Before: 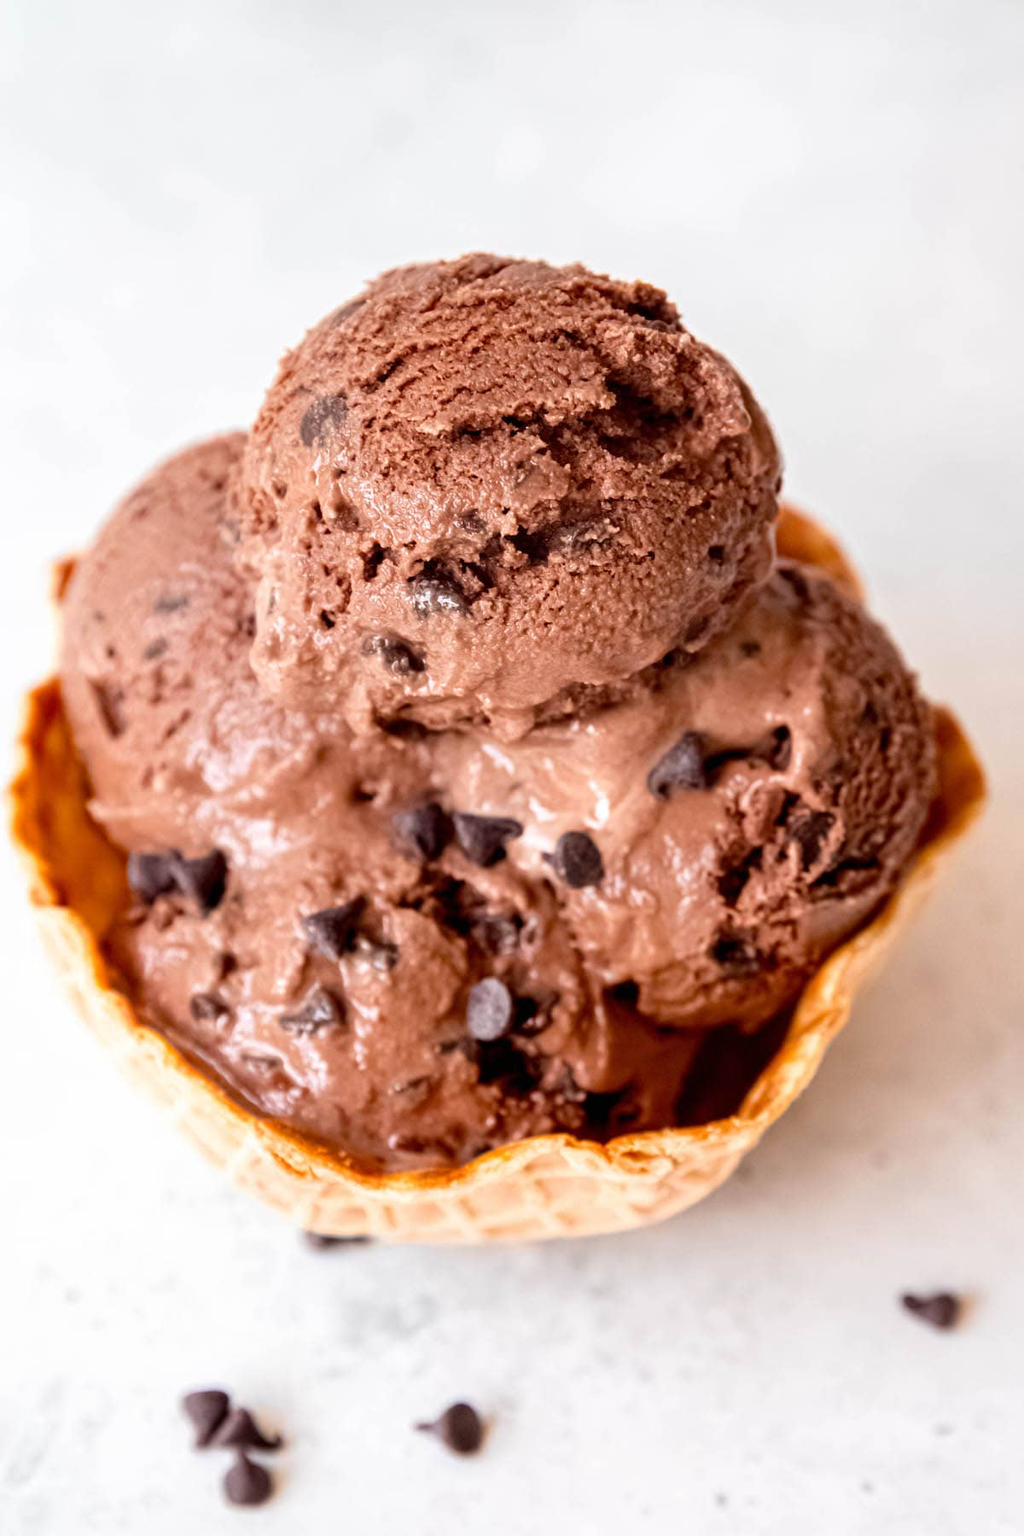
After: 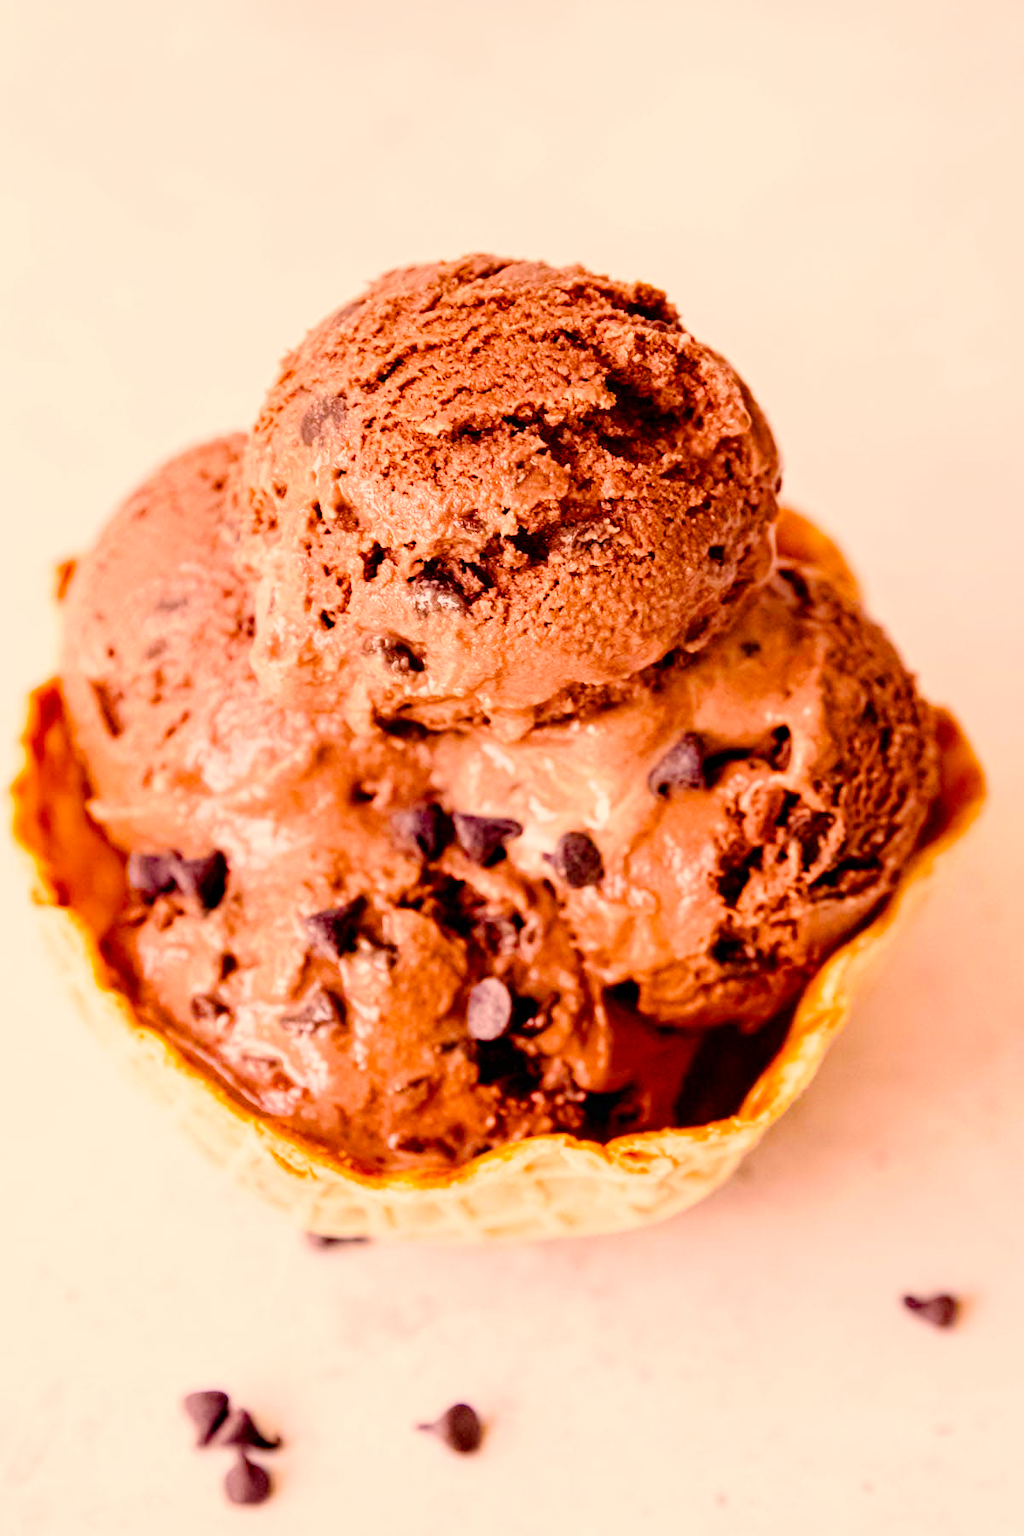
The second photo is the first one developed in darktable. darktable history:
haze removal: compatibility mode true, adaptive false
color balance rgb: perceptual saturation grading › global saturation 35%, perceptual saturation grading › highlights -30%, perceptual saturation grading › shadows 35%, perceptual brilliance grading › global brilliance 3%, perceptual brilliance grading › highlights -3%, perceptual brilliance grading › shadows 3%
tone curve: curves: ch0 [(0, 0) (0.003, 0.004) (0.011, 0.015) (0.025, 0.033) (0.044, 0.058) (0.069, 0.091) (0.1, 0.131) (0.136, 0.179) (0.177, 0.233) (0.224, 0.296) (0.277, 0.364) (0.335, 0.434) (0.399, 0.511) (0.468, 0.584) (0.543, 0.656) (0.623, 0.729) (0.709, 0.799) (0.801, 0.874) (0.898, 0.936) (1, 1)], preserve colors none
color correction: highlights a* 21.88, highlights b* 22.25
